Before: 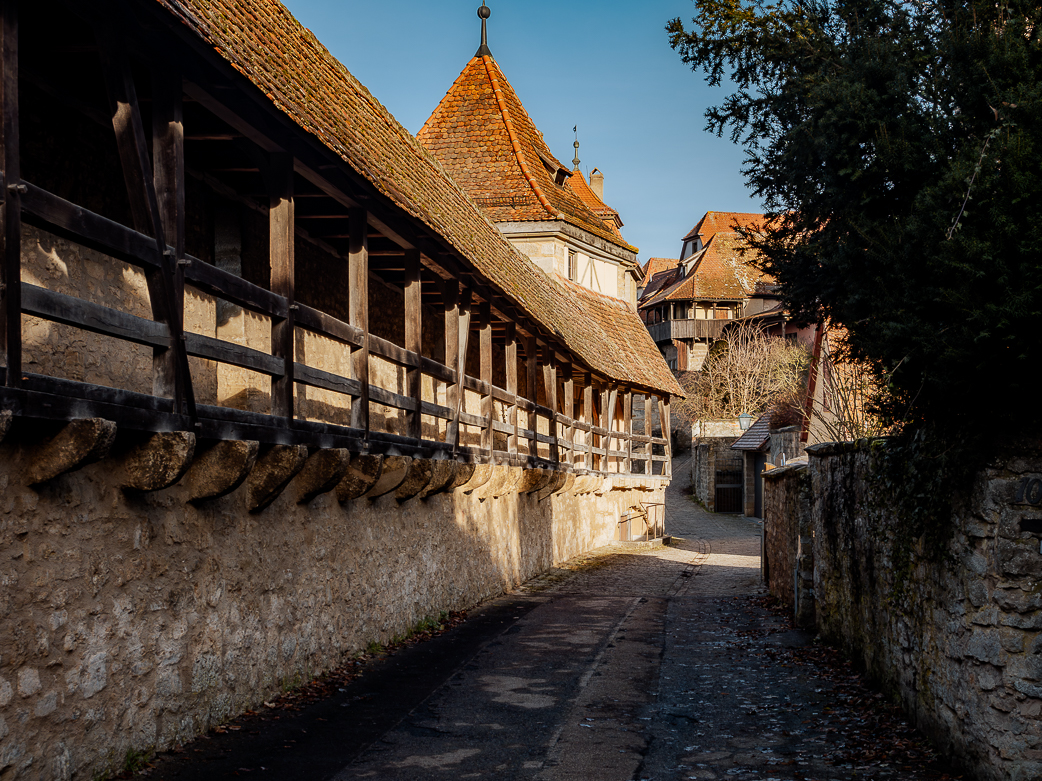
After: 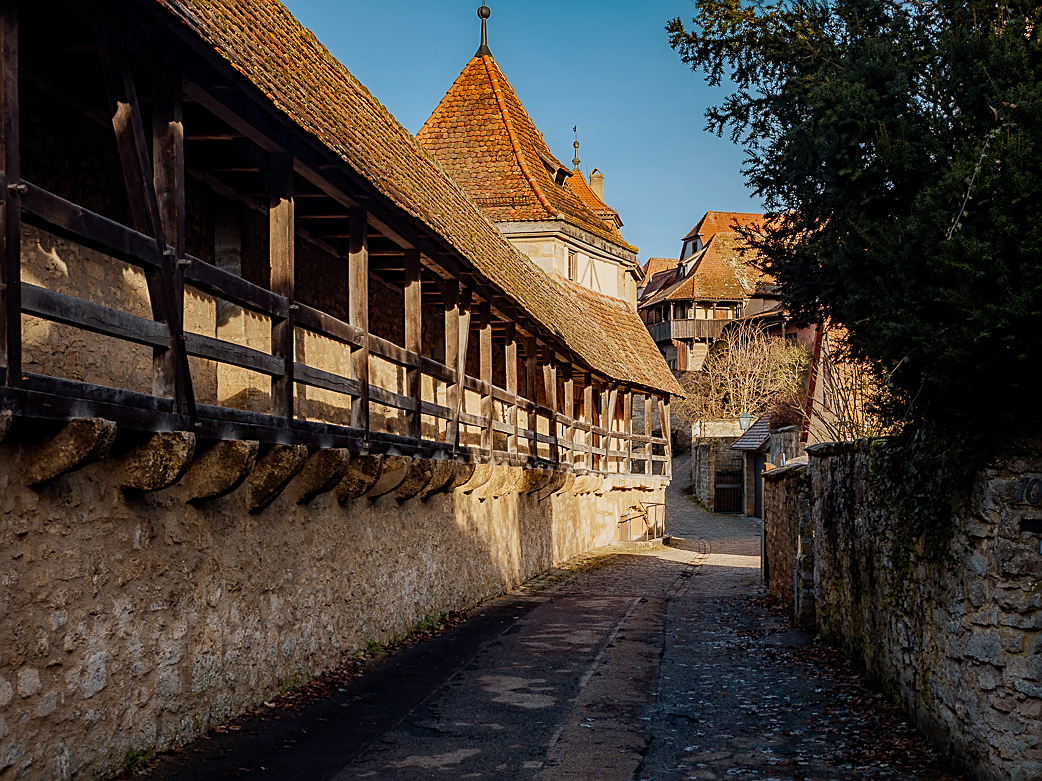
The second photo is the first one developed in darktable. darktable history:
exposure: compensate highlight preservation false
sharpen: on, module defaults
velvia: on, module defaults
color balance rgb: linear chroma grading › global chroma -16.059%, perceptual saturation grading › global saturation 25.049%, contrast -9.732%
